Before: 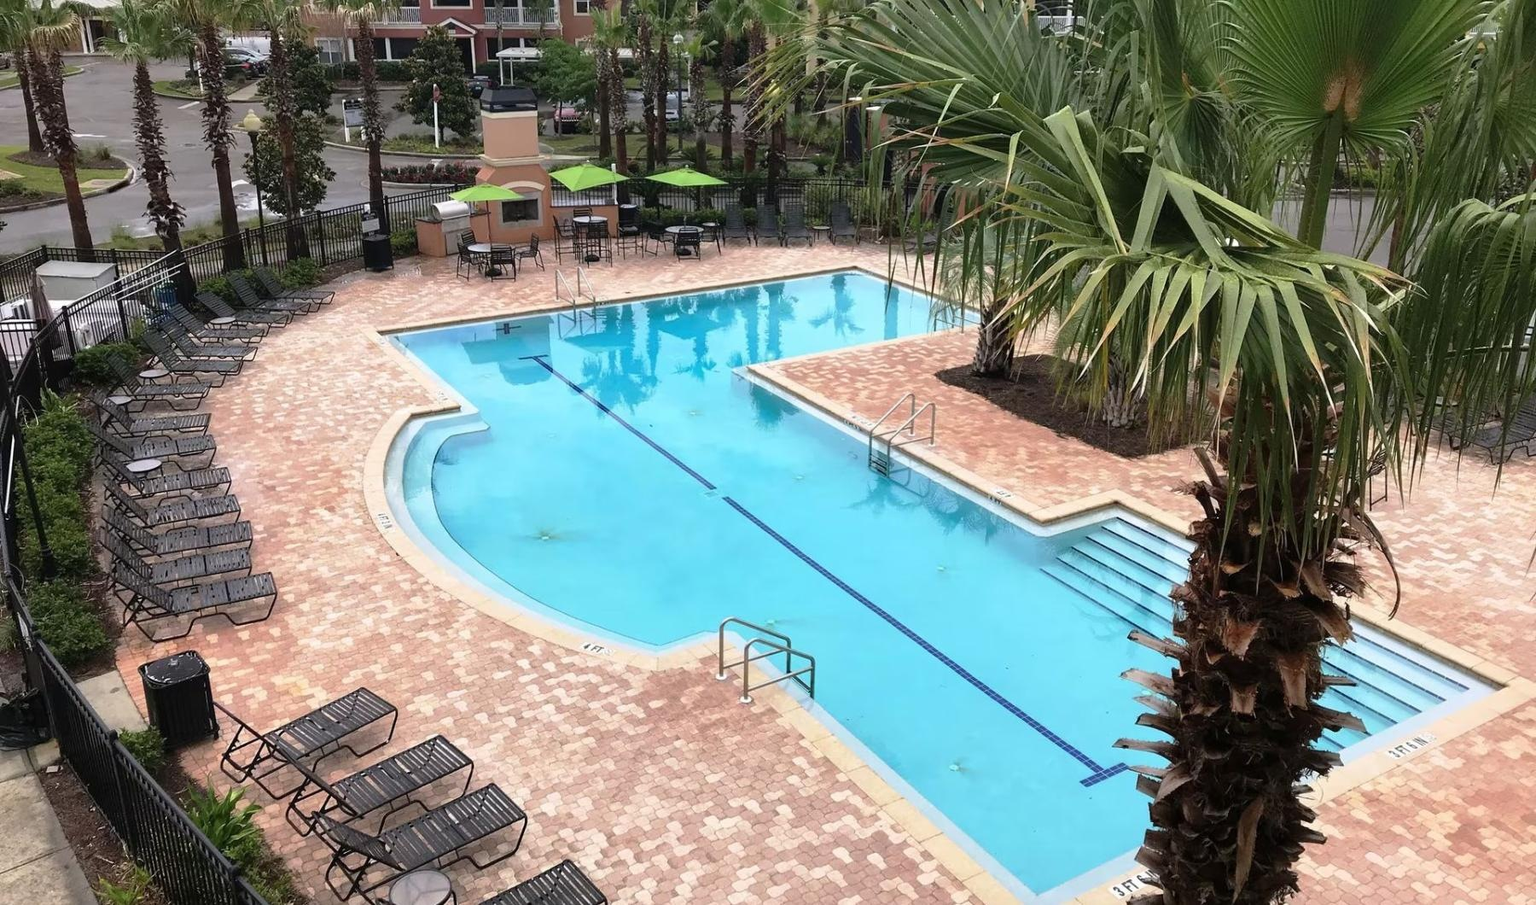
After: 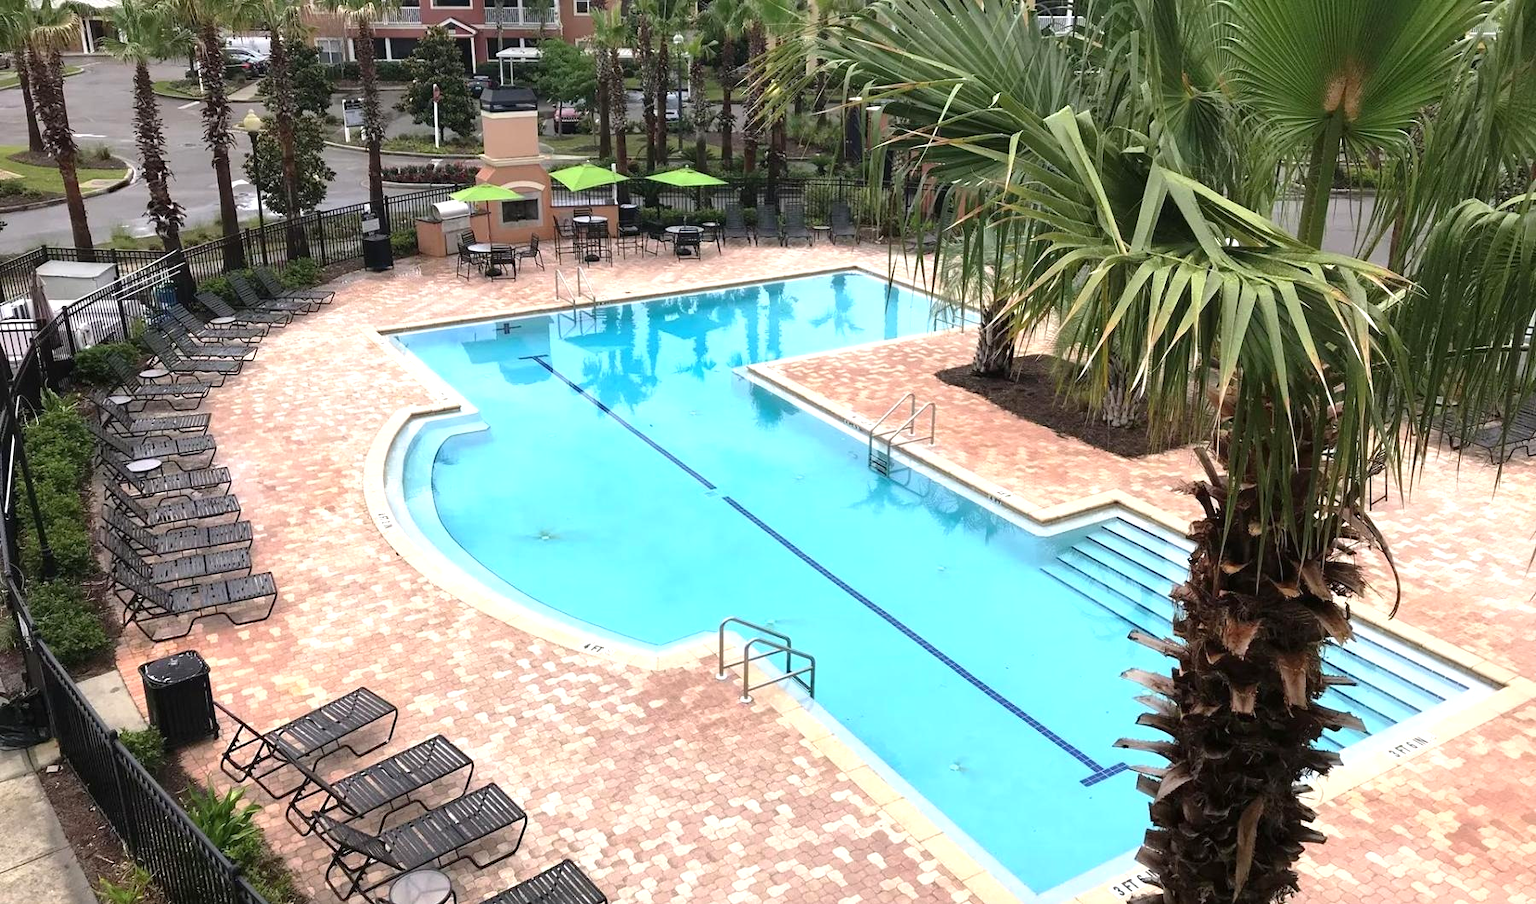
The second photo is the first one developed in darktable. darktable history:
exposure: exposure 0.439 EV, compensate exposure bias true, compensate highlight preservation false
